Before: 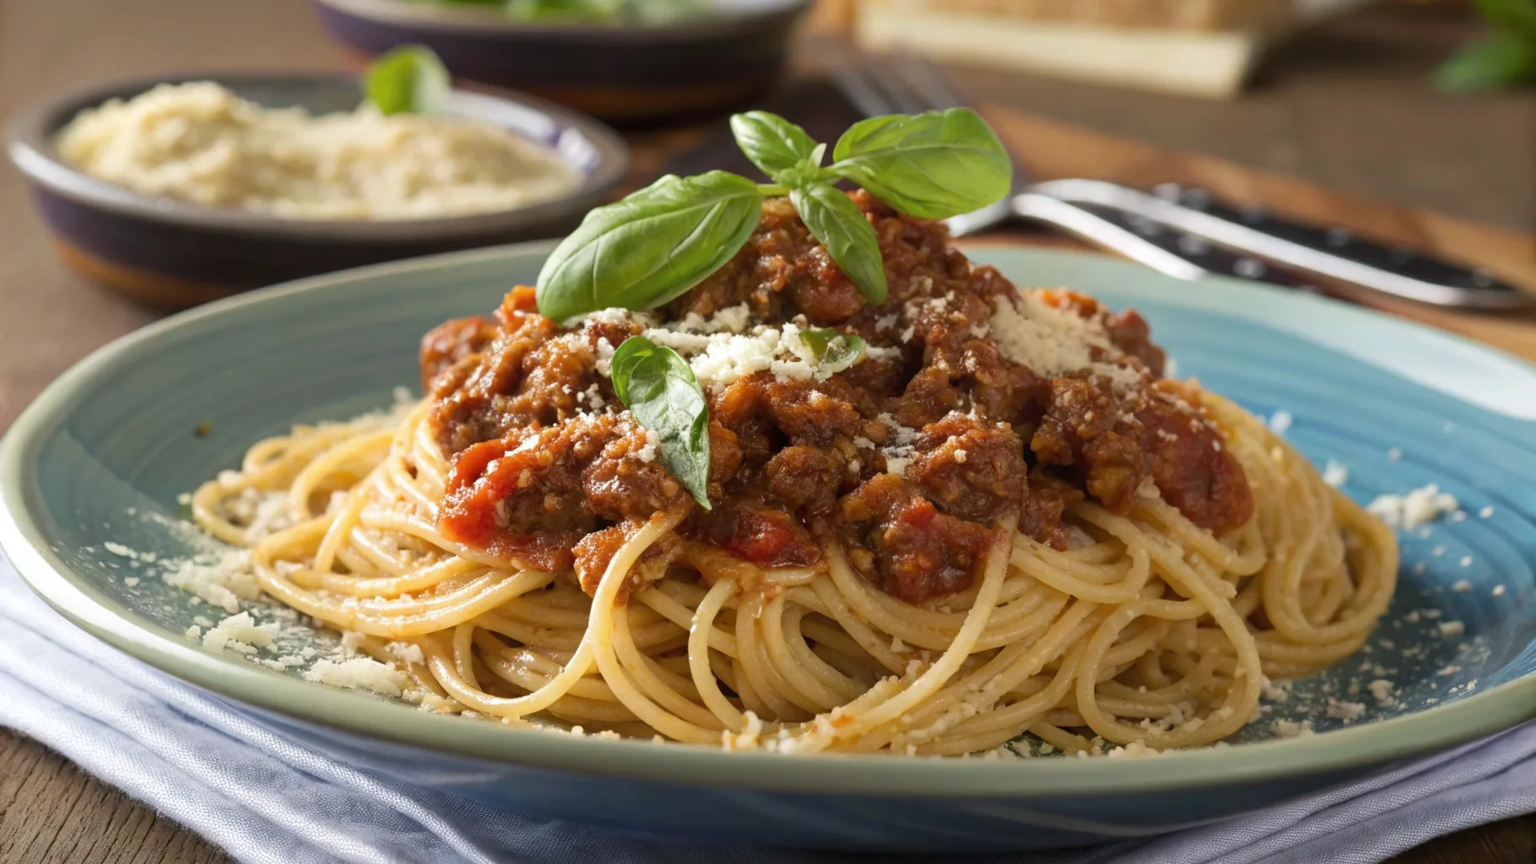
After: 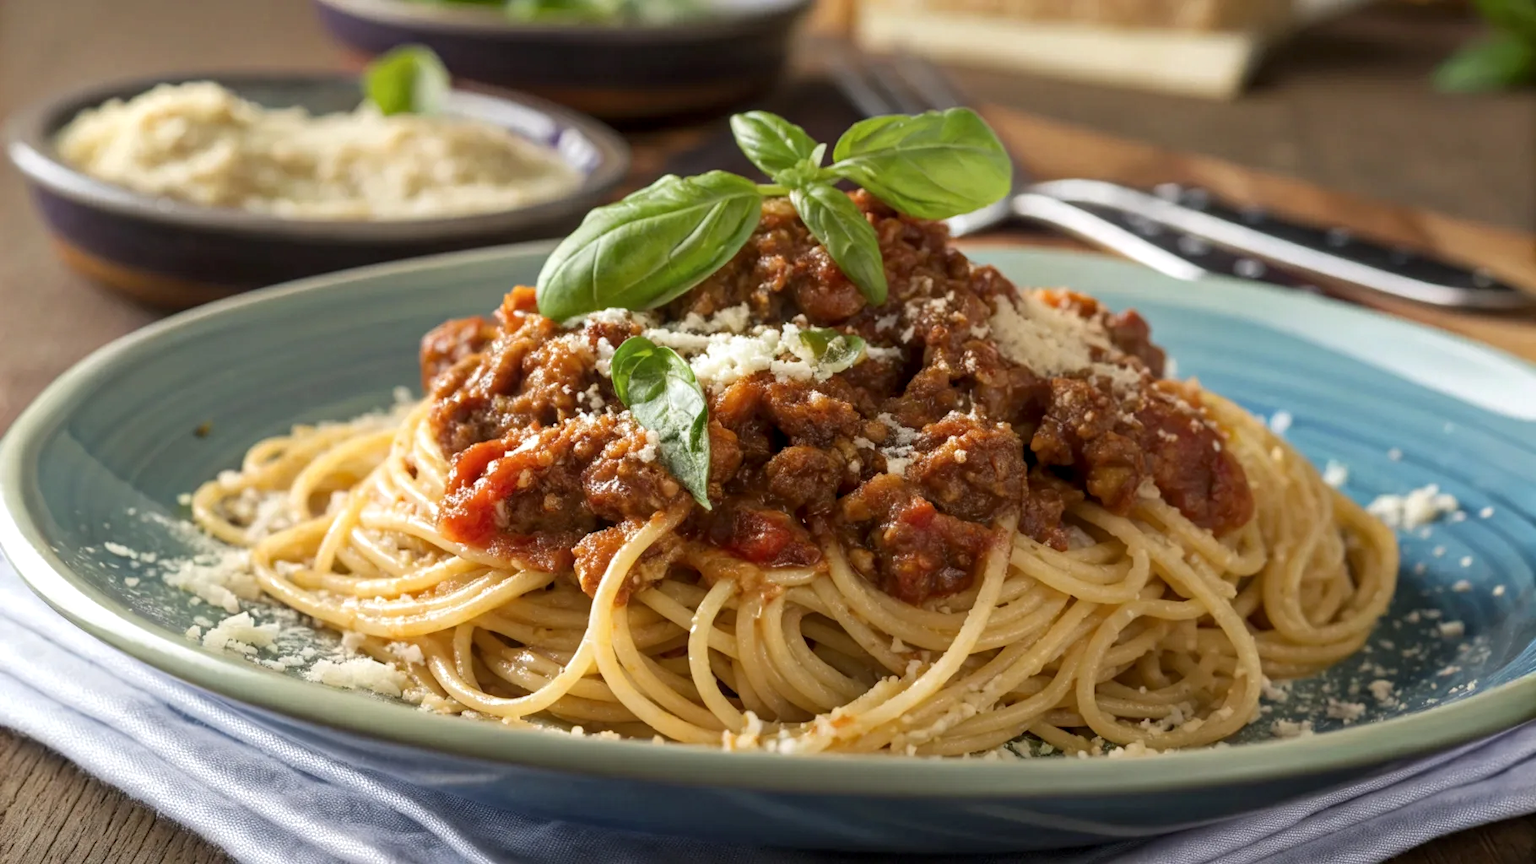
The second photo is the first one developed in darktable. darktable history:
local contrast: on, module defaults
exposure: compensate highlight preservation false
color correction: highlights b* 0.06
